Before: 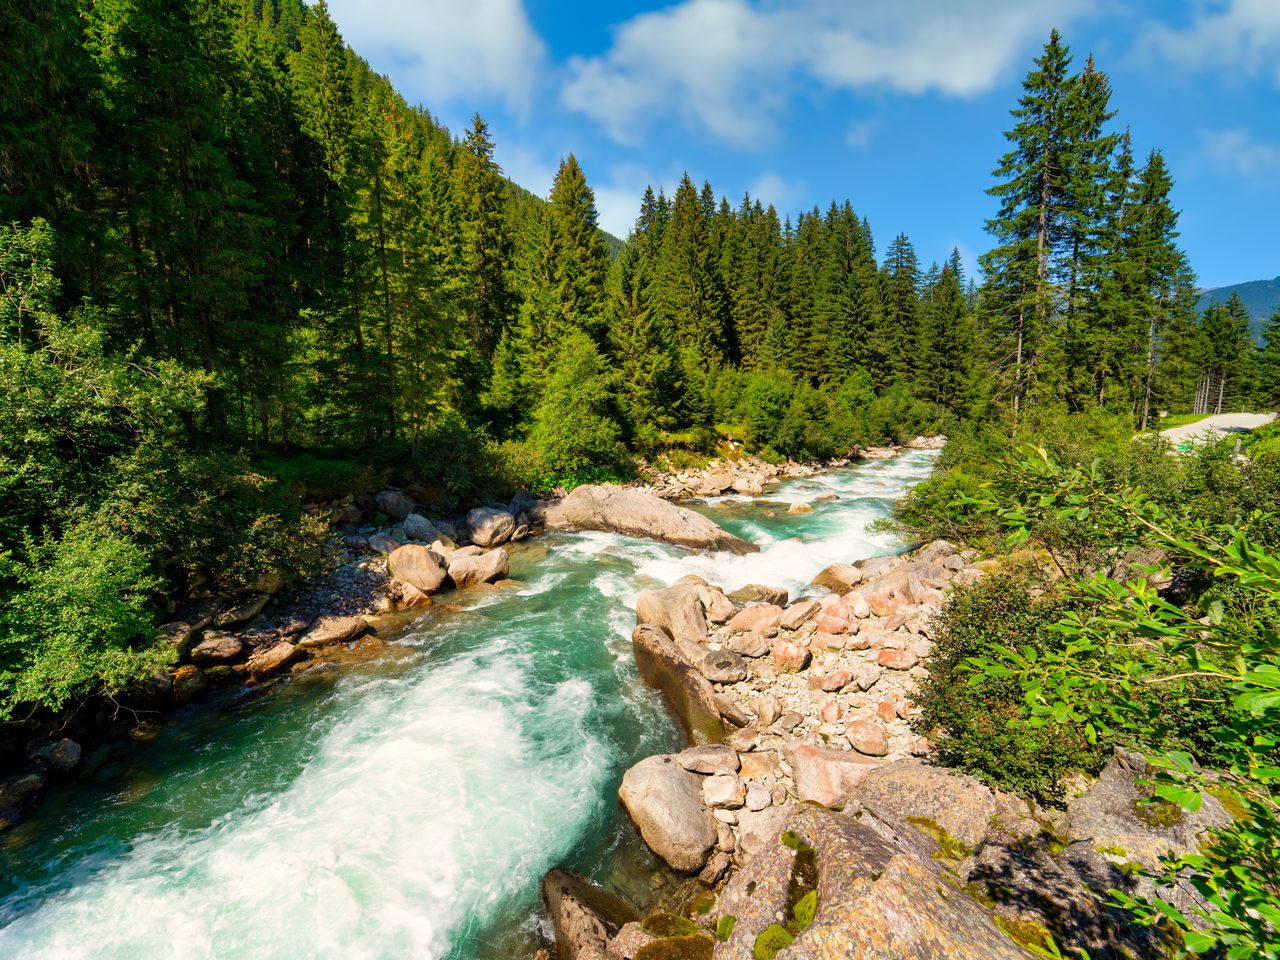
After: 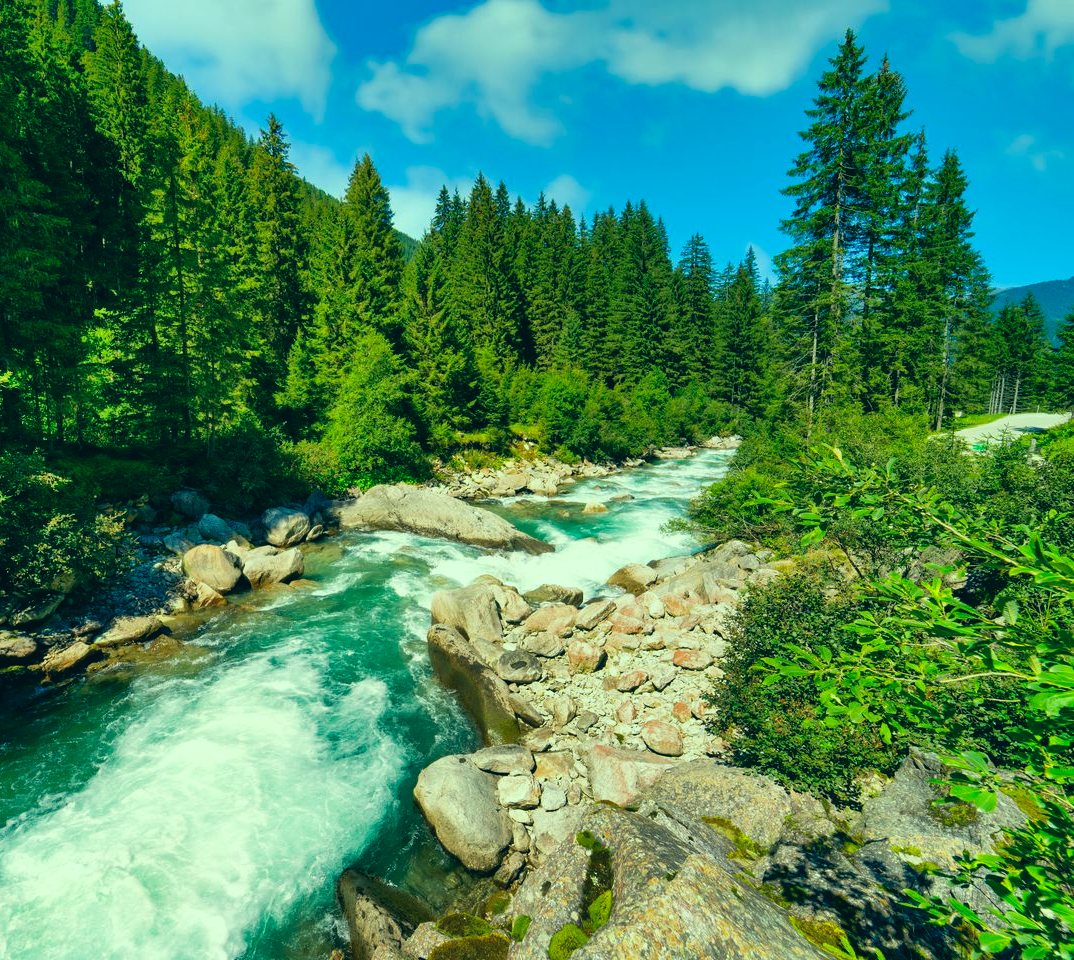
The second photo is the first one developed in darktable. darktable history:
shadows and highlights: low approximation 0.01, soften with gaussian
crop: left 16.056%
color correction: highlights a* -19.36, highlights b* 9.8, shadows a* -19.84, shadows b* -10.48
